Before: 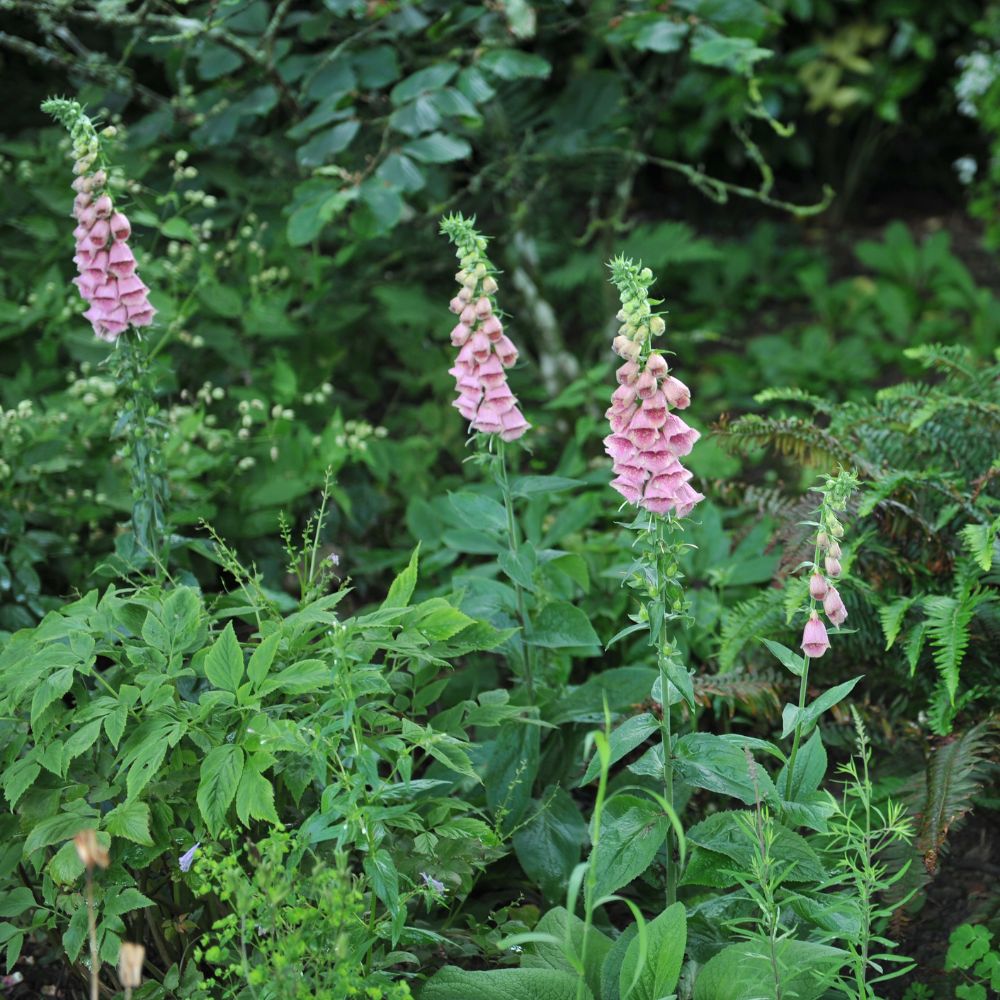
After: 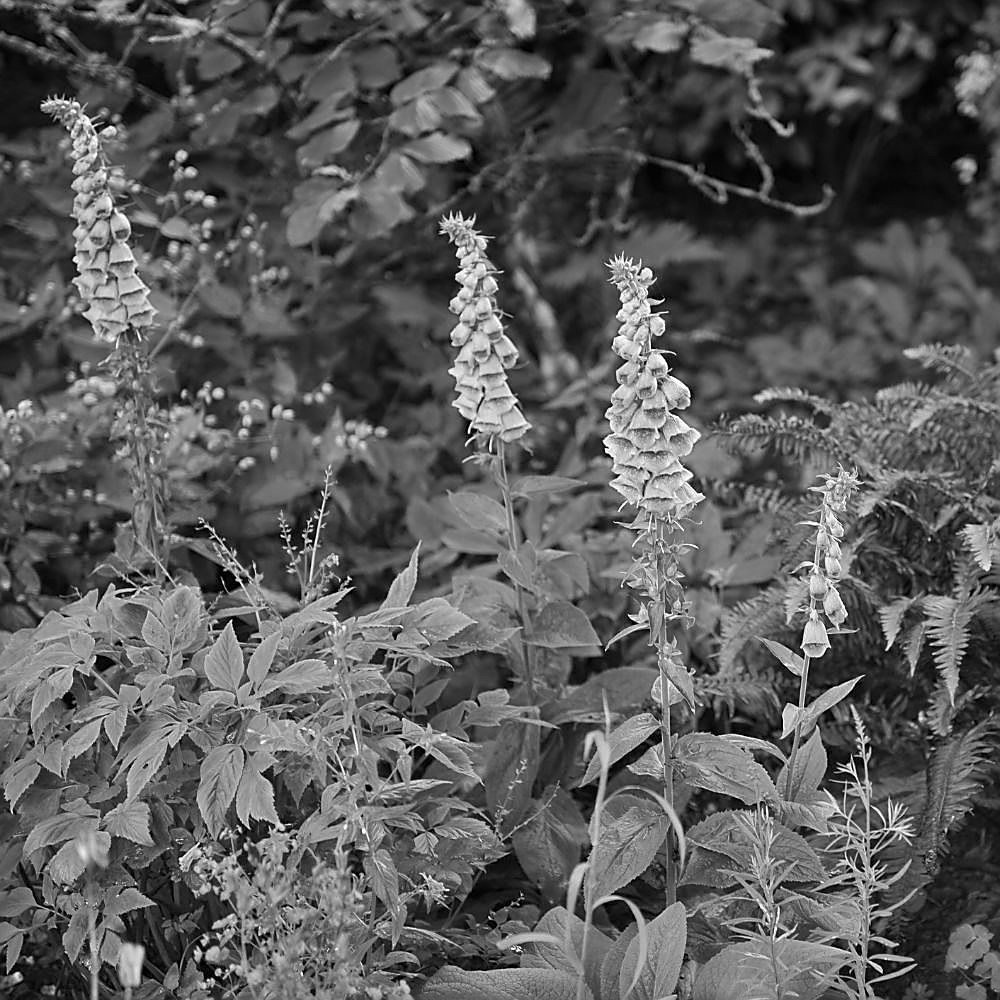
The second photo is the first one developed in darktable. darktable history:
monochrome: on, module defaults
sharpen: radius 1.4, amount 1.25, threshold 0.7
